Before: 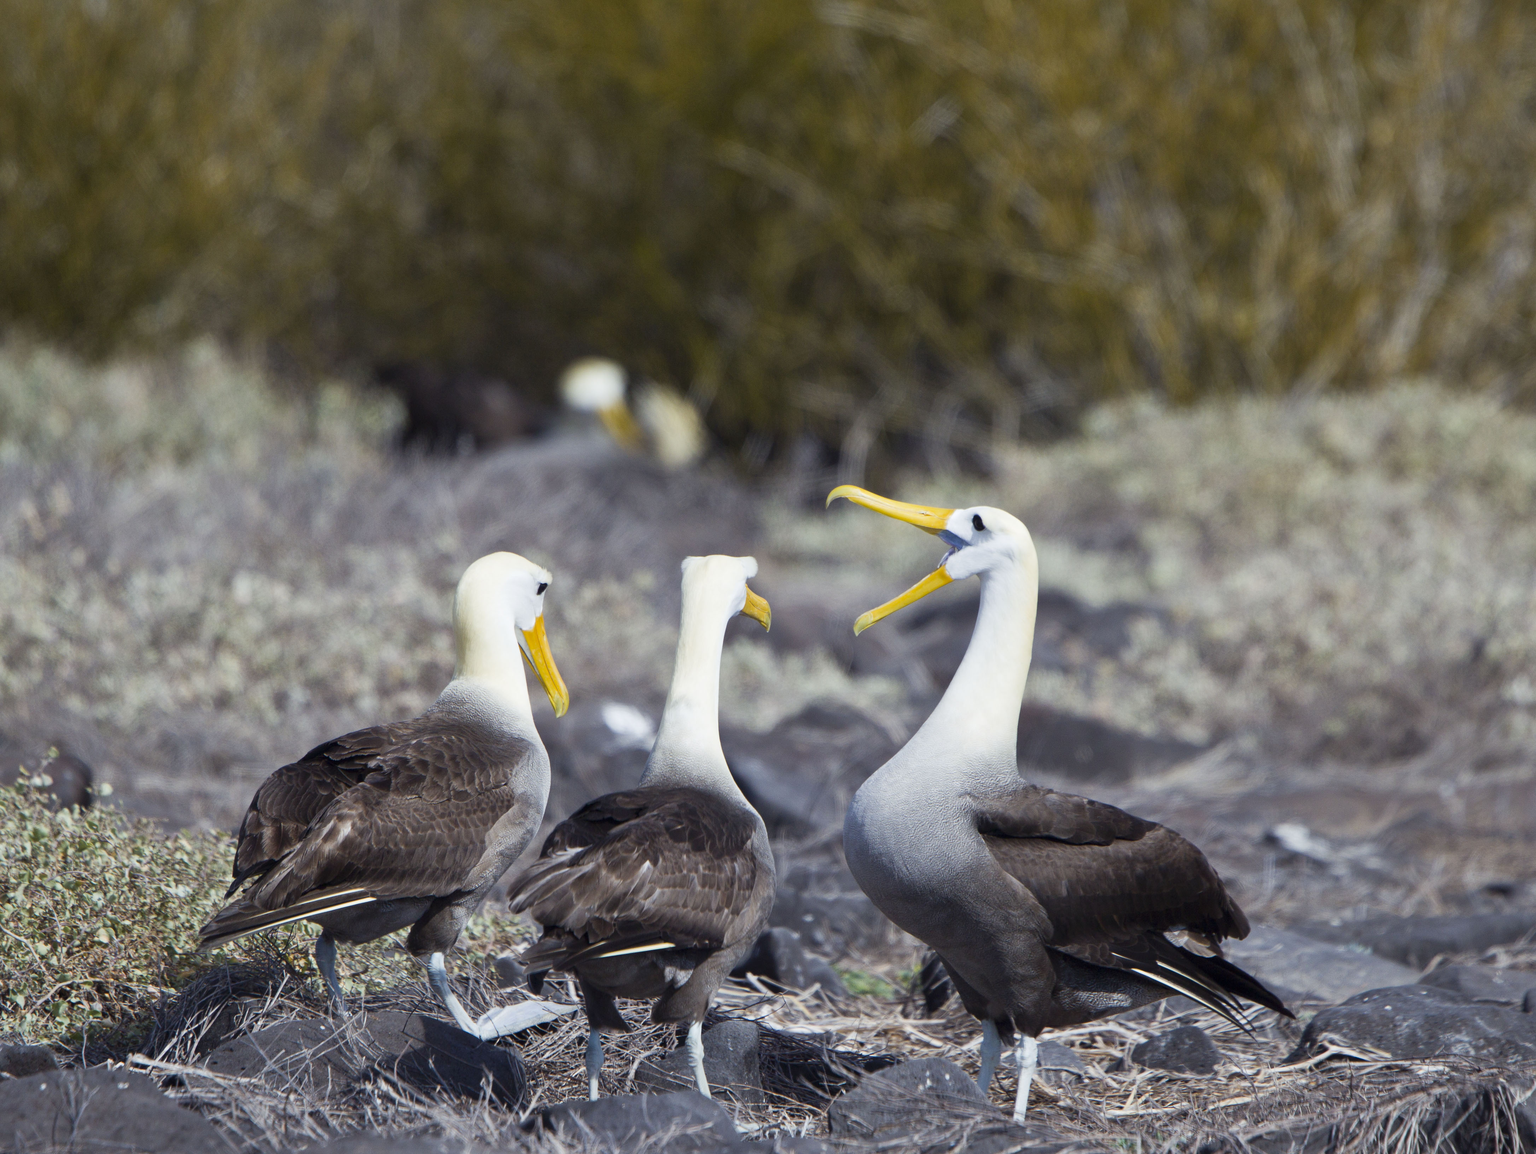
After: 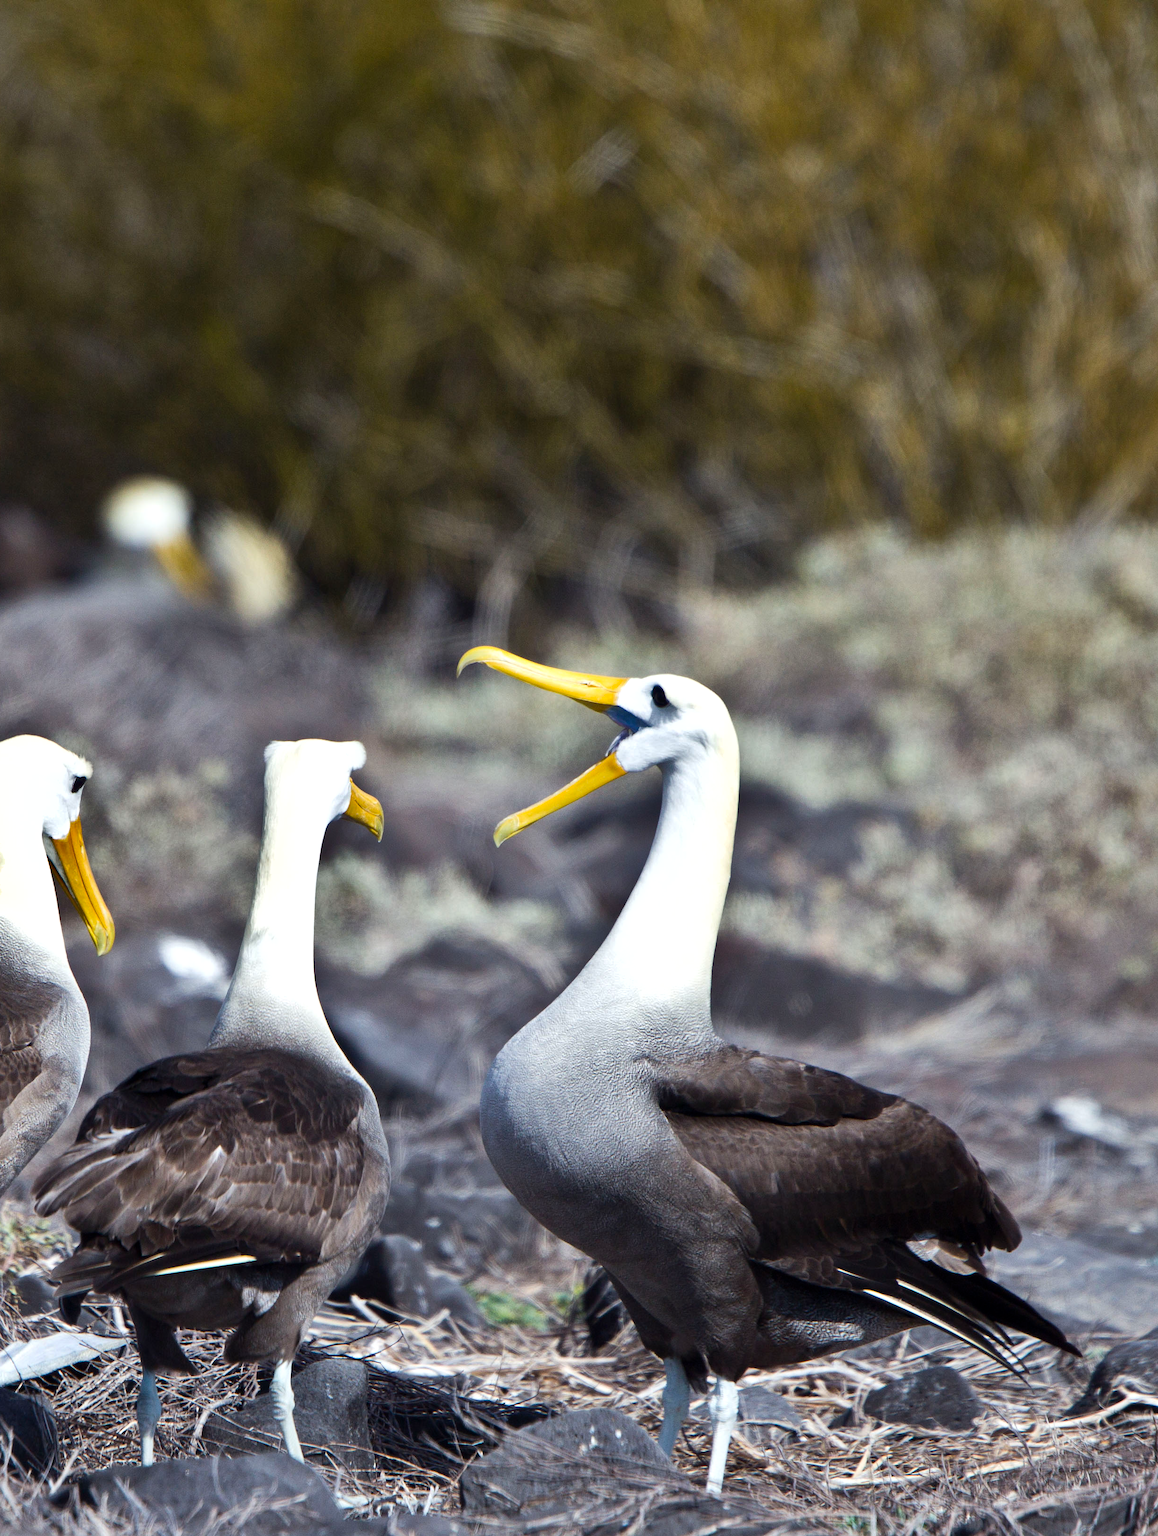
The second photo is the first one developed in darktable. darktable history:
tone equalizer: -8 EV -0.417 EV, -7 EV -0.389 EV, -6 EV -0.333 EV, -5 EV -0.222 EV, -3 EV 0.222 EV, -2 EV 0.333 EV, -1 EV 0.389 EV, +0 EV 0.417 EV, edges refinement/feathering 500, mask exposure compensation -1.57 EV, preserve details no
crop: left 31.458%, top 0%, right 11.876%
shadows and highlights: shadows 24.5, highlights -78.15, soften with gaussian
